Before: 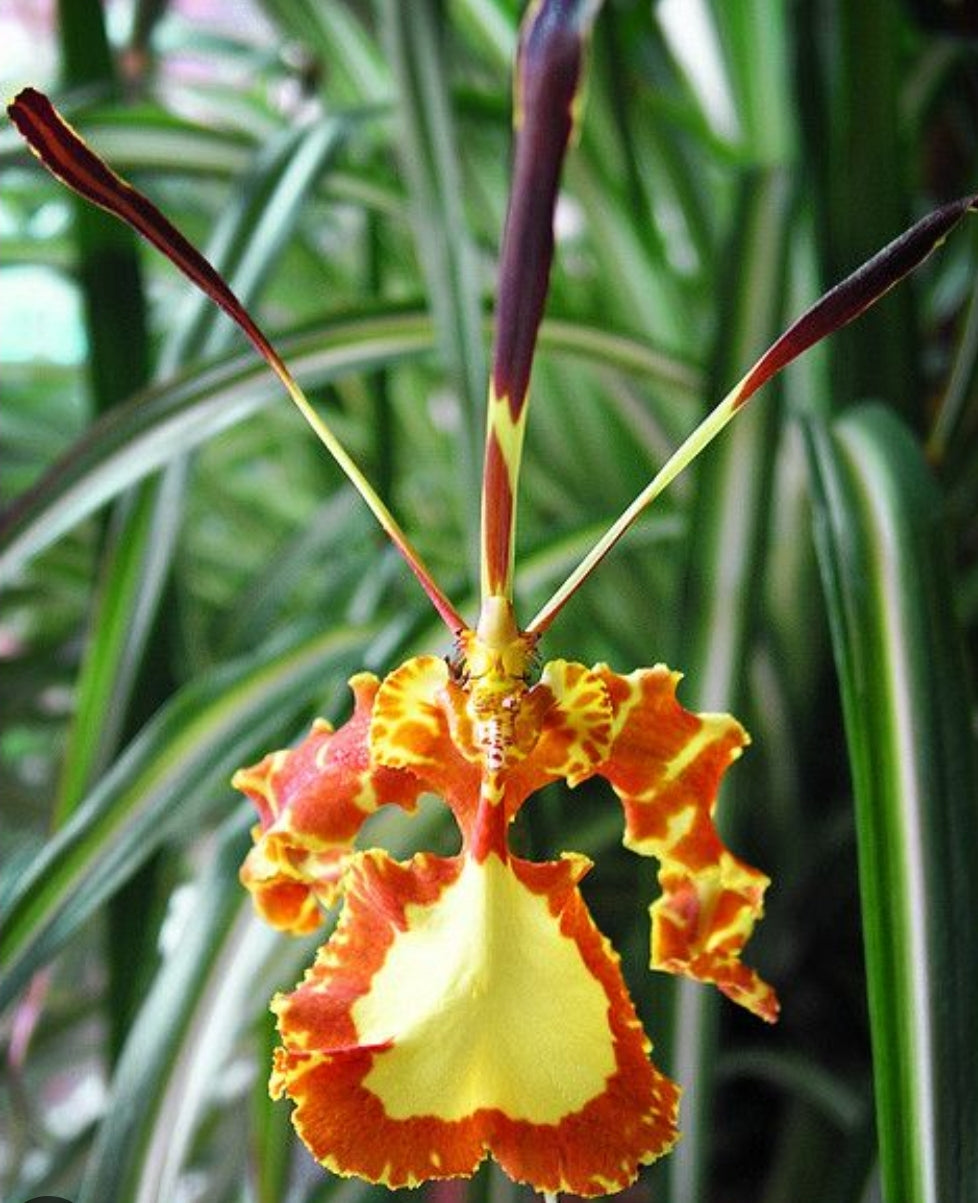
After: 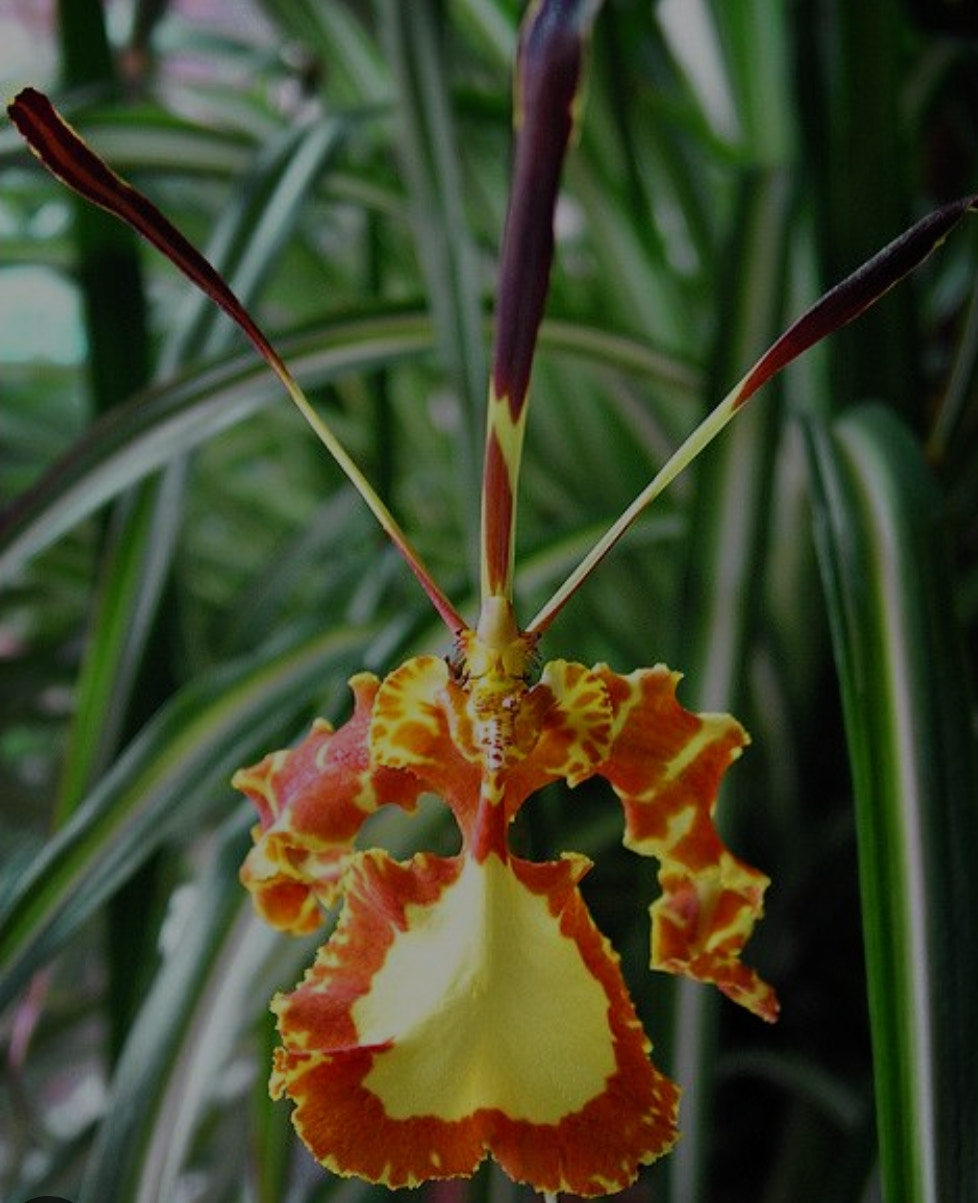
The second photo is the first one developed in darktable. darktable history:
exposure: exposure -1.453 EV, compensate highlight preservation false
